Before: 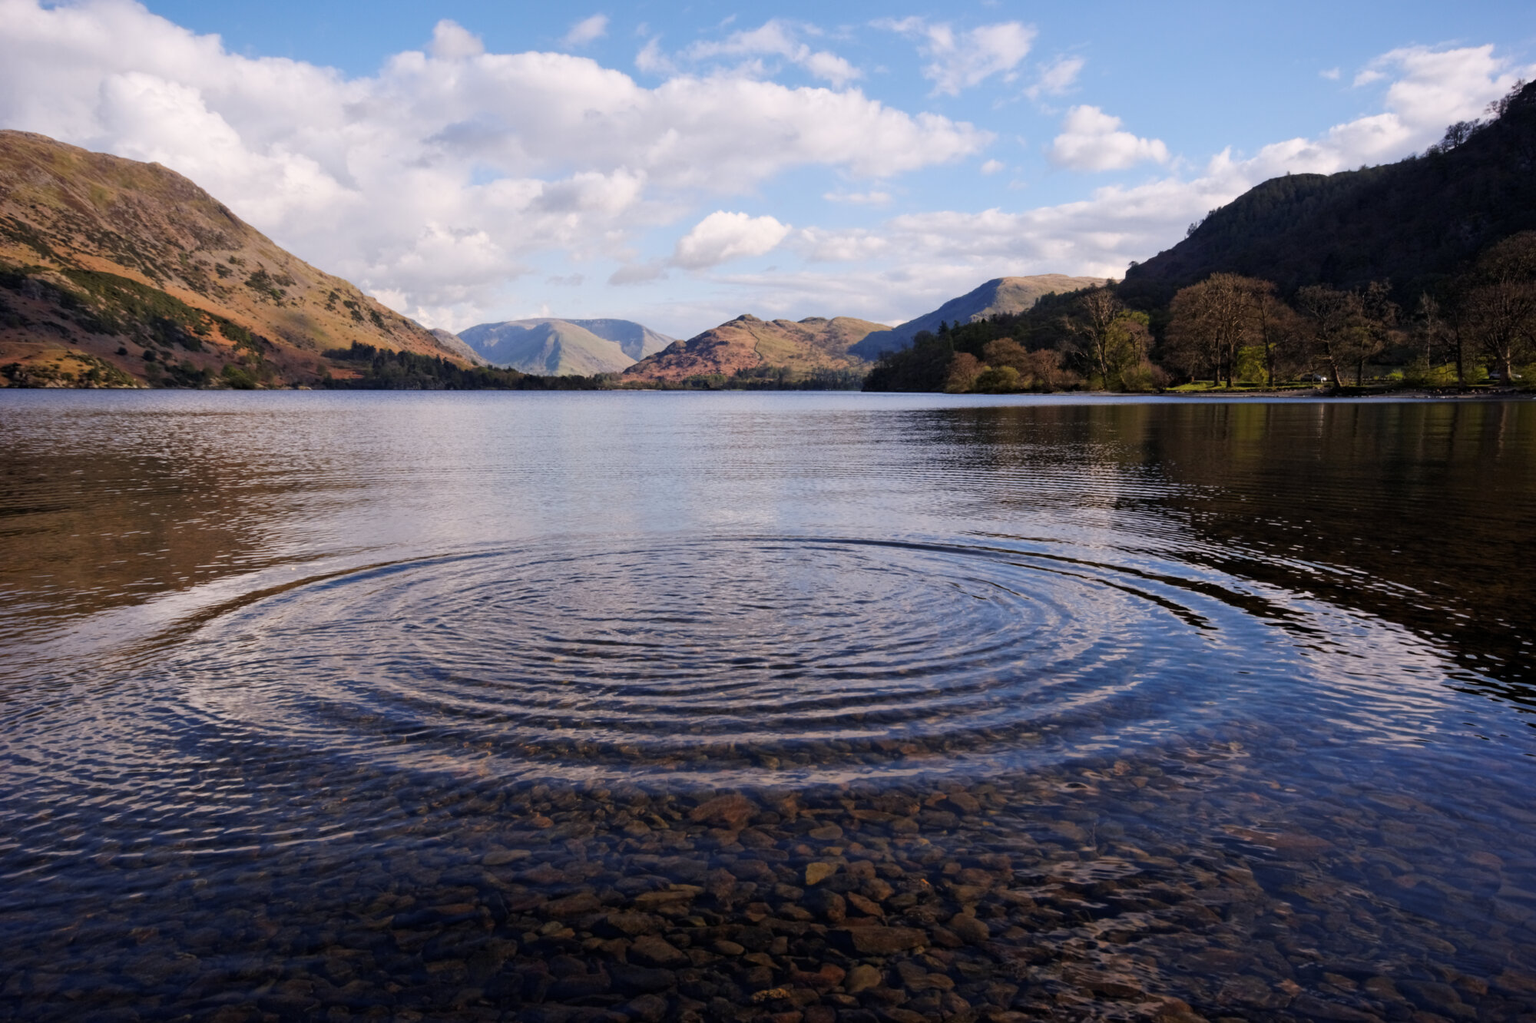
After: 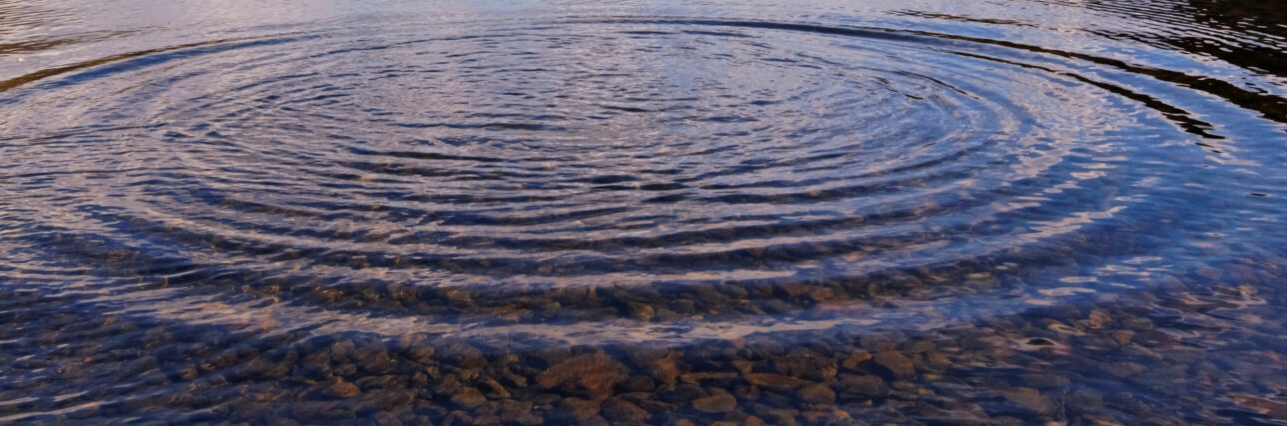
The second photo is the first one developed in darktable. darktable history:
color balance rgb: perceptual saturation grading › global saturation 10%, global vibrance 20%
crop: left 18.091%, top 51.13%, right 17.525%, bottom 16.85%
